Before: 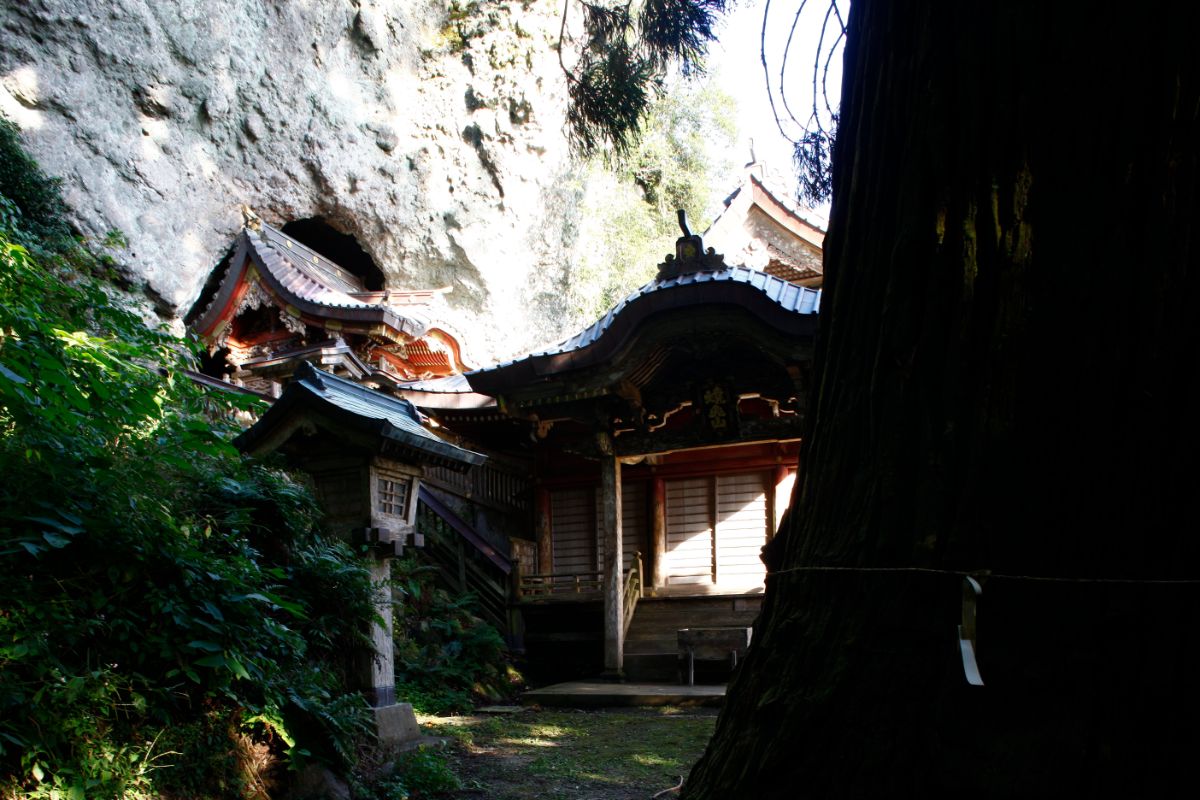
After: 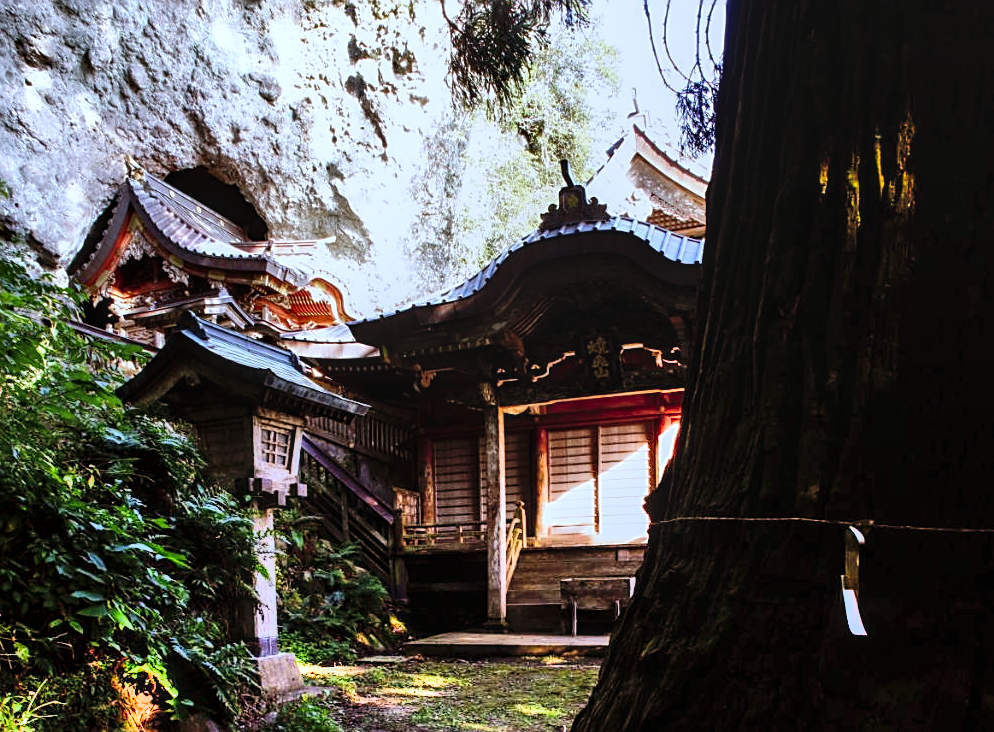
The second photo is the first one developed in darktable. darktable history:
white balance: red 0.931, blue 1.11
tone equalizer: on, module defaults
crop: left 9.807%, top 6.259%, right 7.334%, bottom 2.177%
local contrast: on, module defaults
sharpen: on, module defaults
rgb levels: mode RGB, independent channels, levels [[0, 0.5, 1], [0, 0.521, 1], [0, 0.536, 1]]
shadows and highlights: shadows 75, highlights -25, soften with gaussian
